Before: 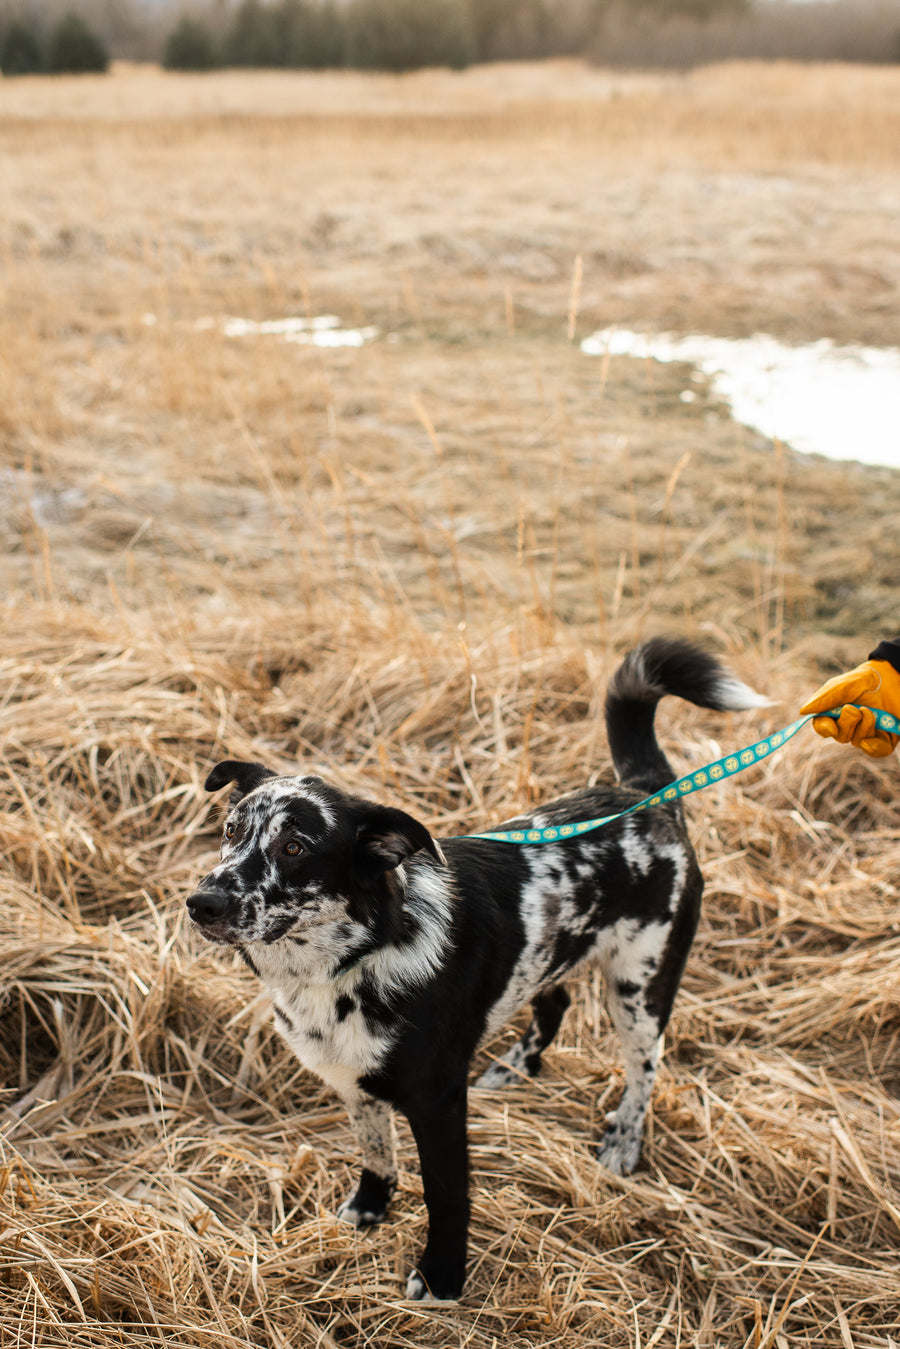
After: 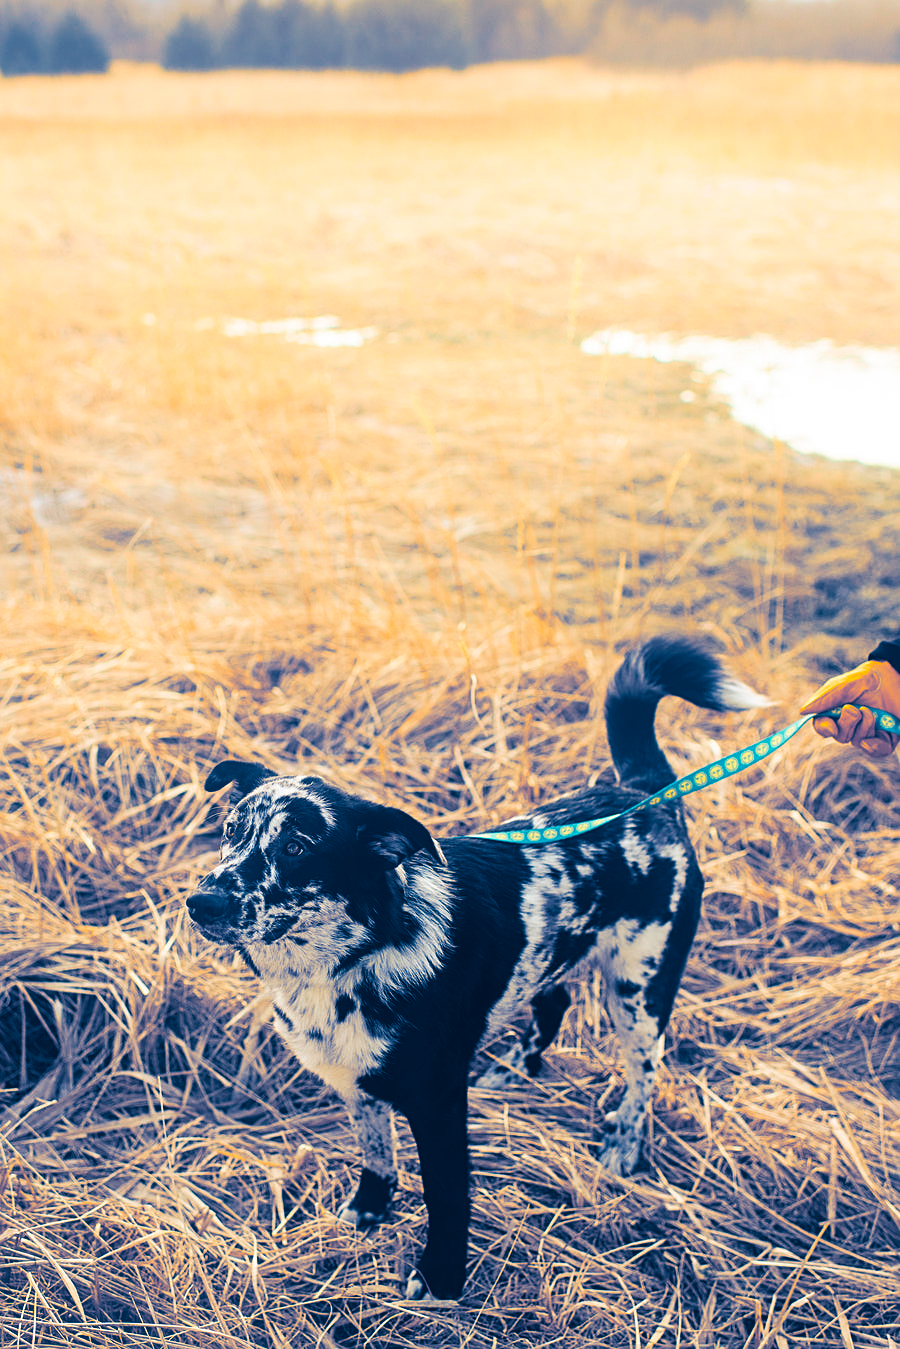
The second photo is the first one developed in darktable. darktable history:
color balance rgb: perceptual saturation grading › global saturation 30%, global vibrance 20%
sharpen: on, module defaults
split-toning: shadows › hue 226.8°, shadows › saturation 1, highlights › saturation 0, balance -61.41
bloom: on, module defaults
